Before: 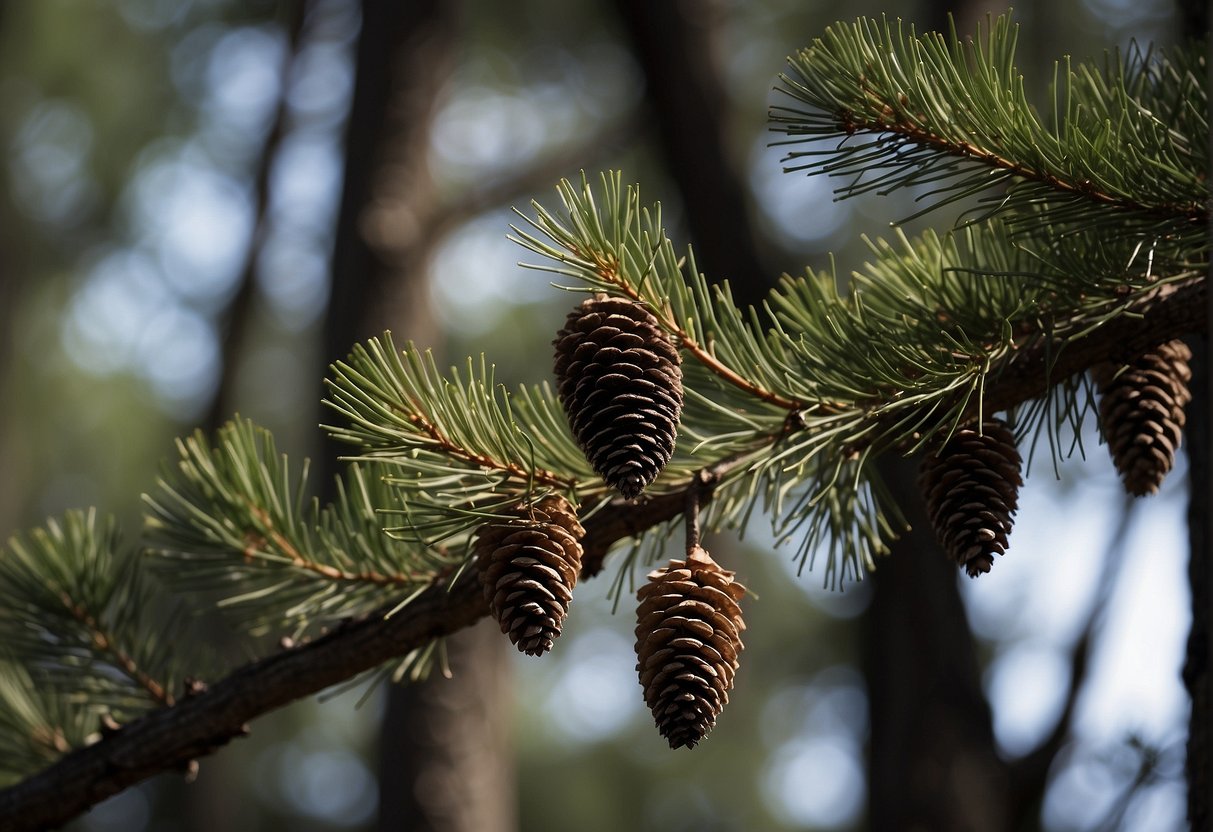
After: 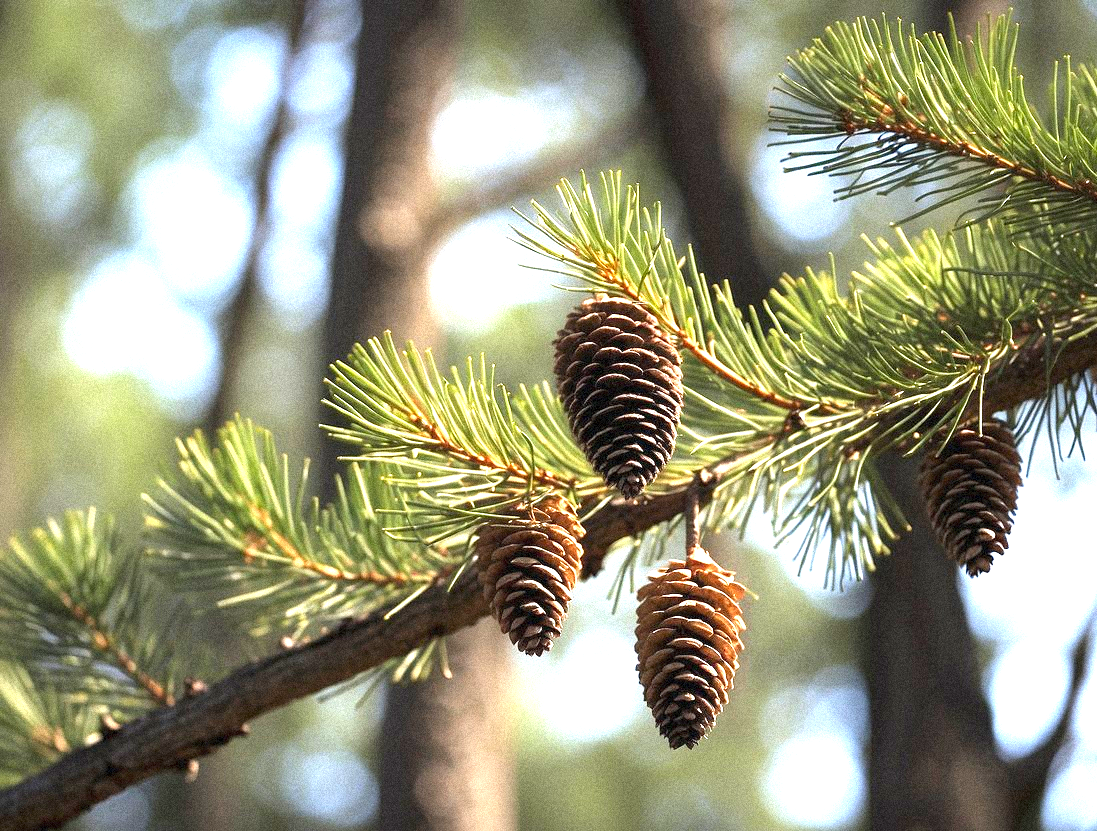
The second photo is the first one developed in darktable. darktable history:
crop: right 9.509%, bottom 0.031%
grain: strength 35%, mid-tones bias 0%
exposure: black level correction 0, exposure 2 EV, compensate highlight preservation false
contrast brightness saturation: brightness 0.09, saturation 0.19
